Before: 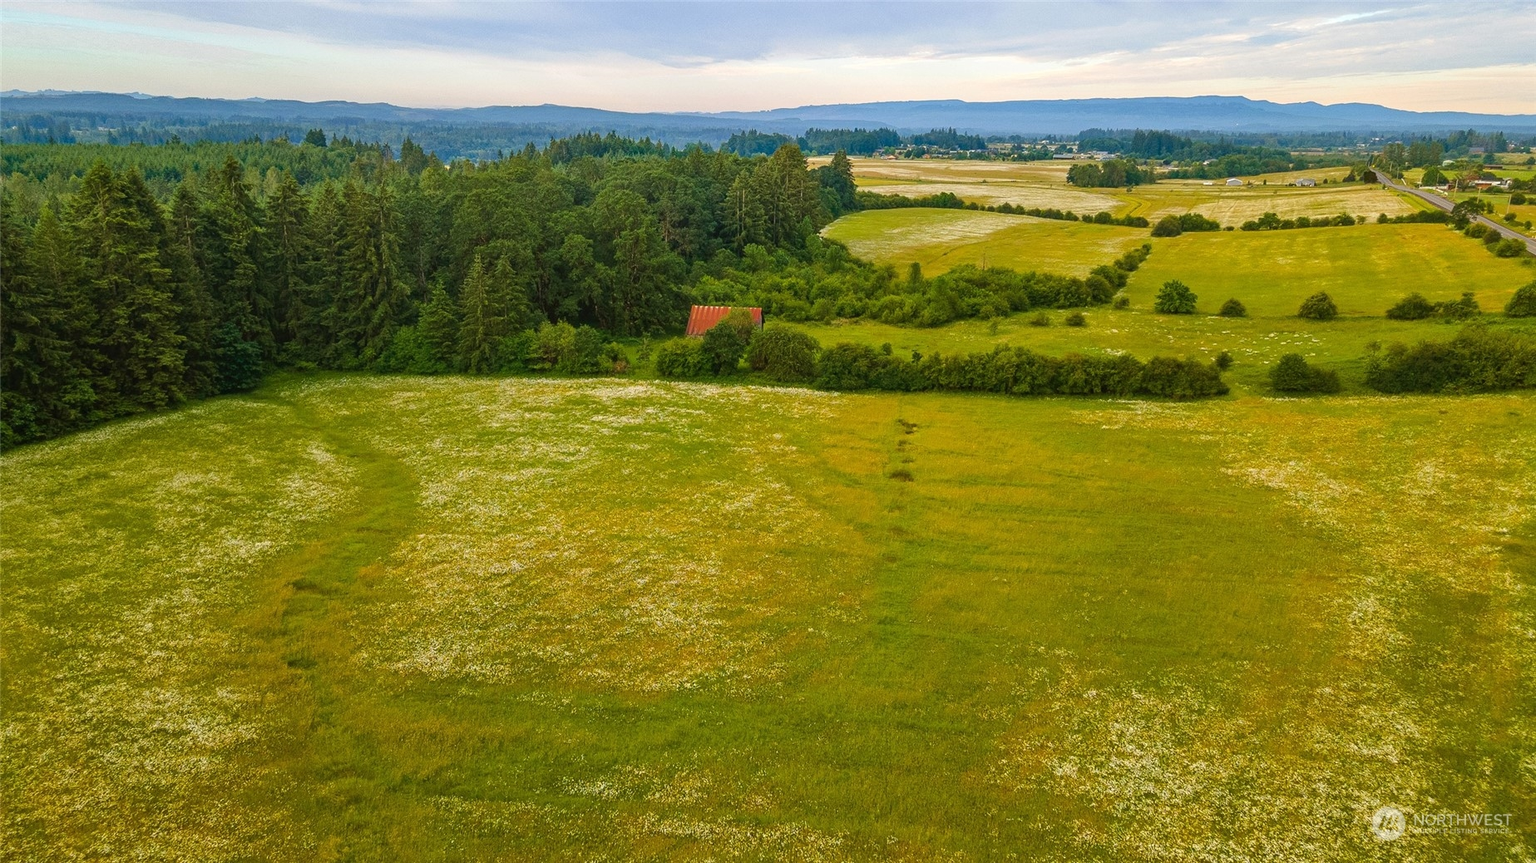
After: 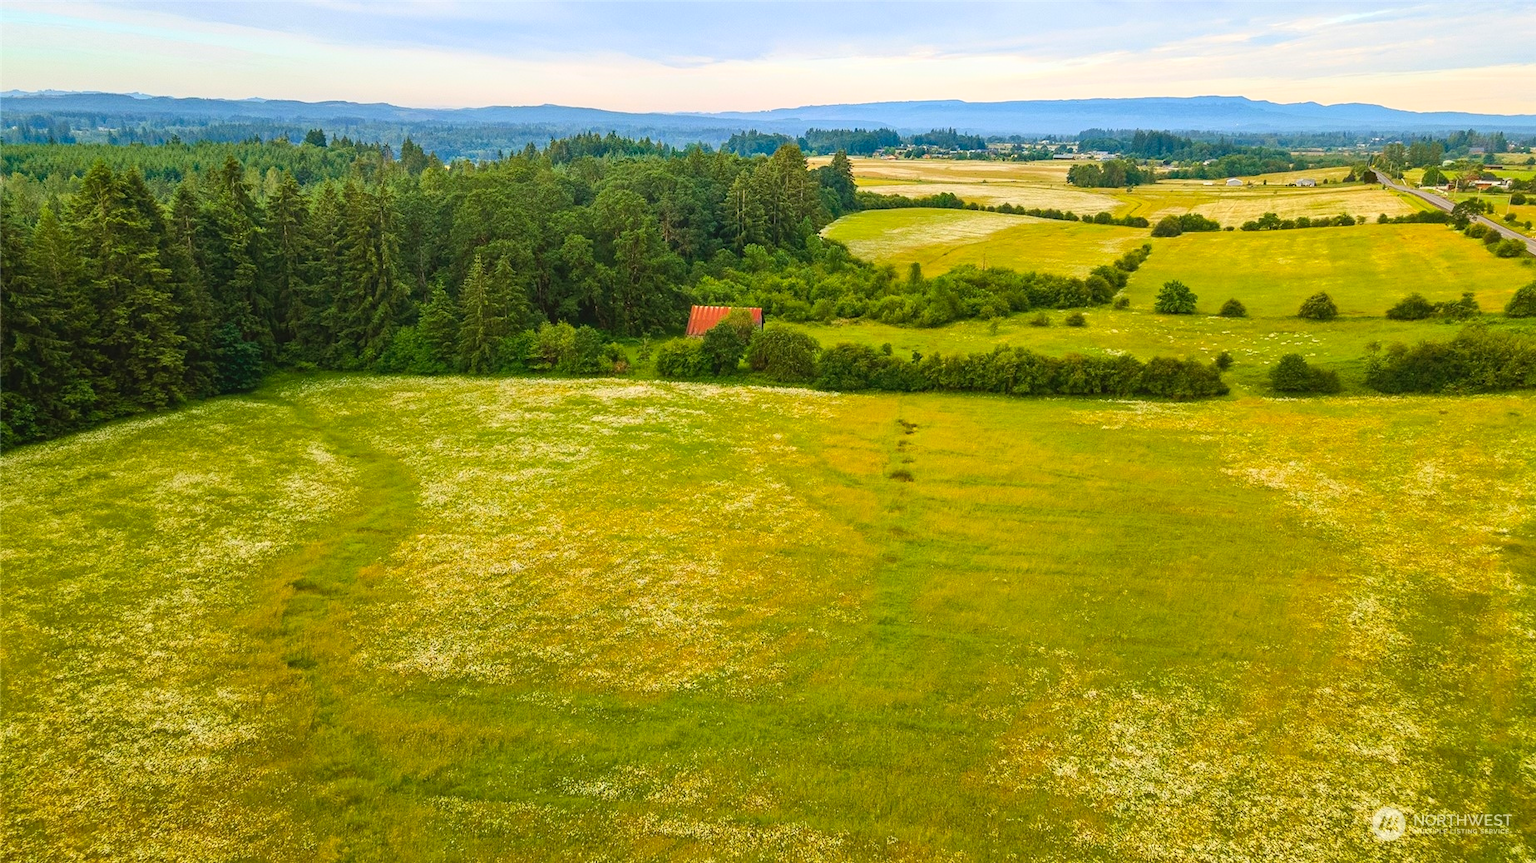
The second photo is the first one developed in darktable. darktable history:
contrast brightness saturation: contrast 0.199, brightness 0.159, saturation 0.216
